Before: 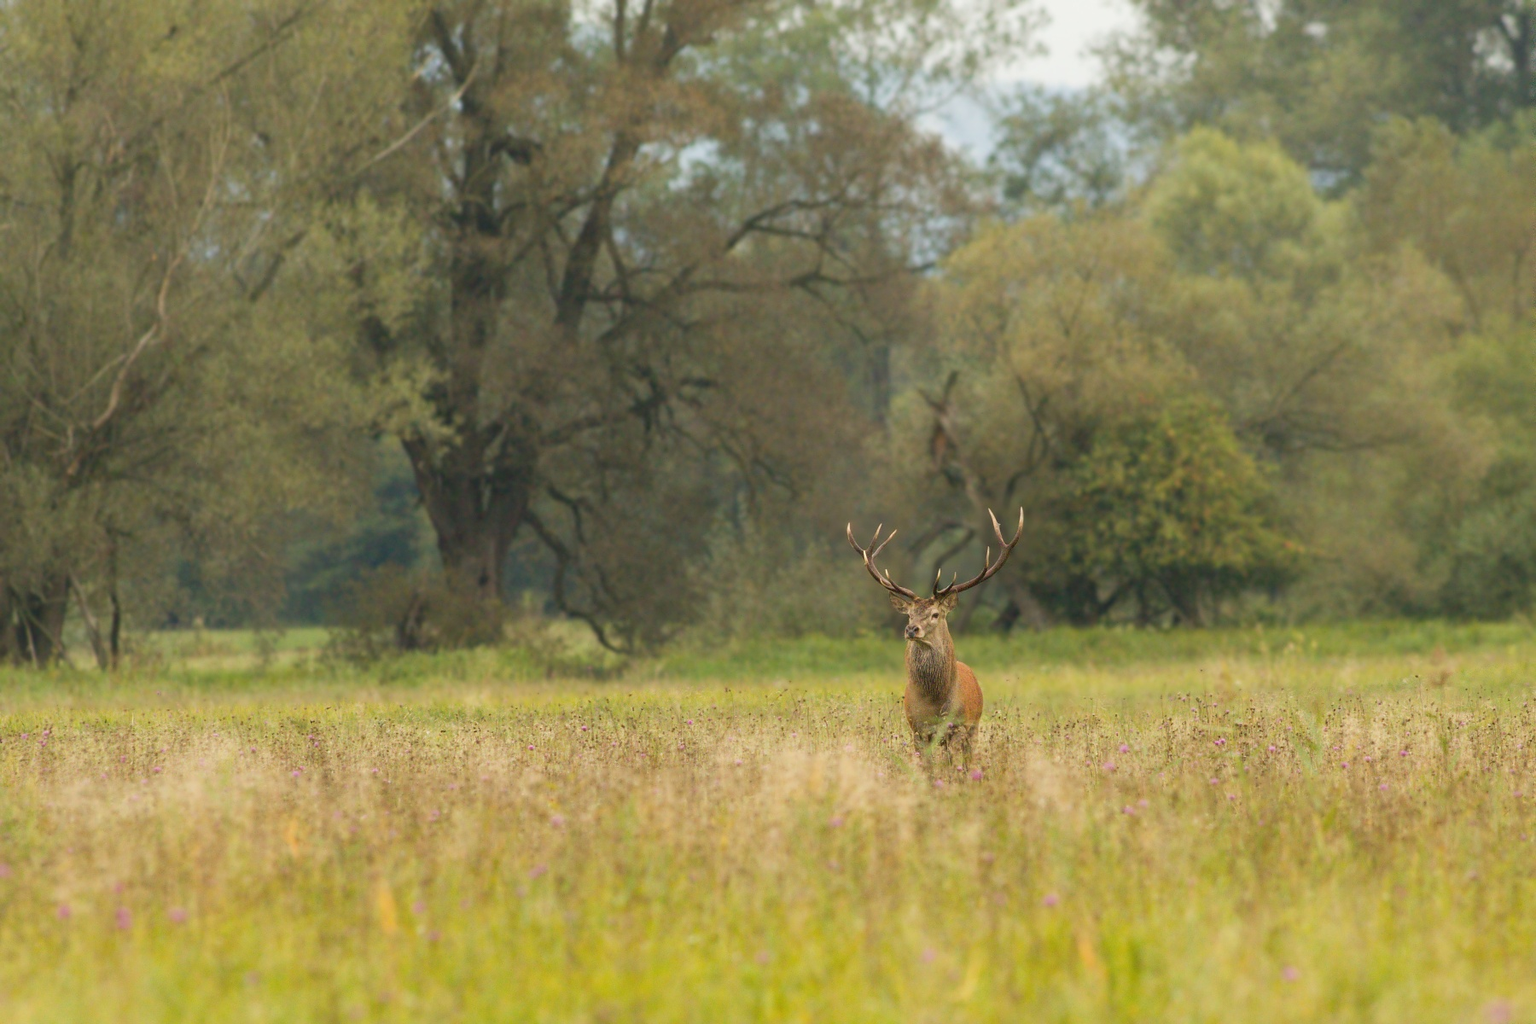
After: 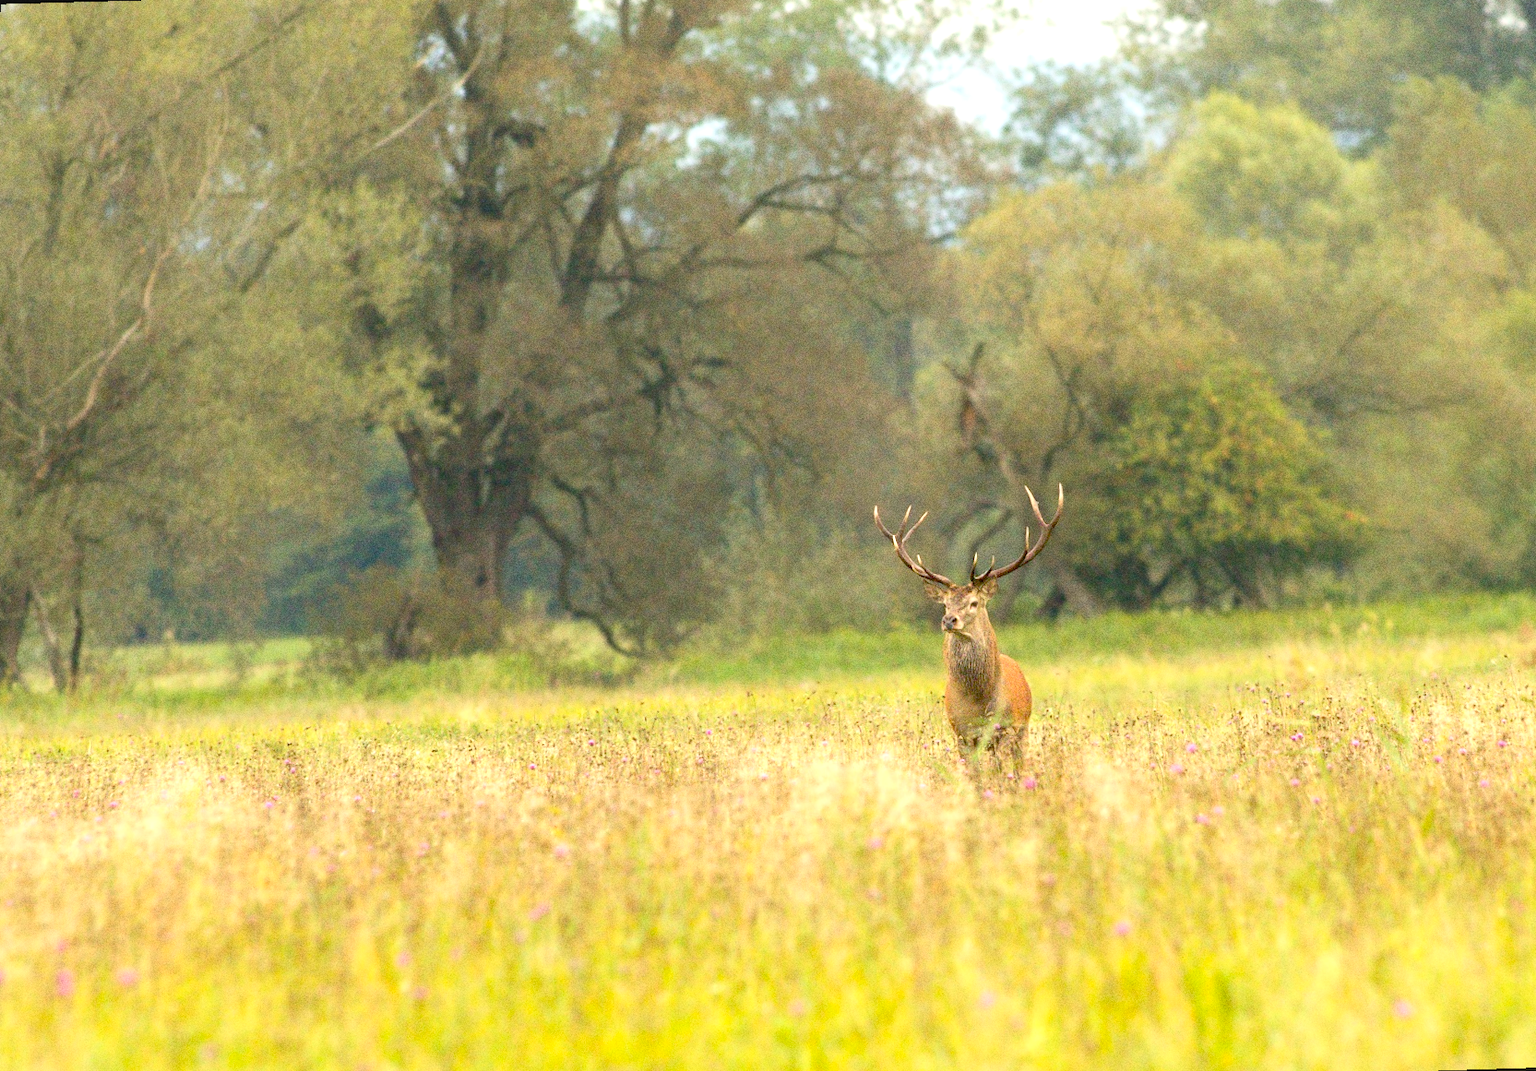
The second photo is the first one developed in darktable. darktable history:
exposure: black level correction 0.011, exposure 1.088 EV, compensate exposure bias true, compensate highlight preservation false
grain: coarseness 0.09 ISO, strength 40%
rotate and perspective: rotation -1.68°, lens shift (vertical) -0.146, crop left 0.049, crop right 0.912, crop top 0.032, crop bottom 0.96
contrast brightness saturation: contrast -0.11
